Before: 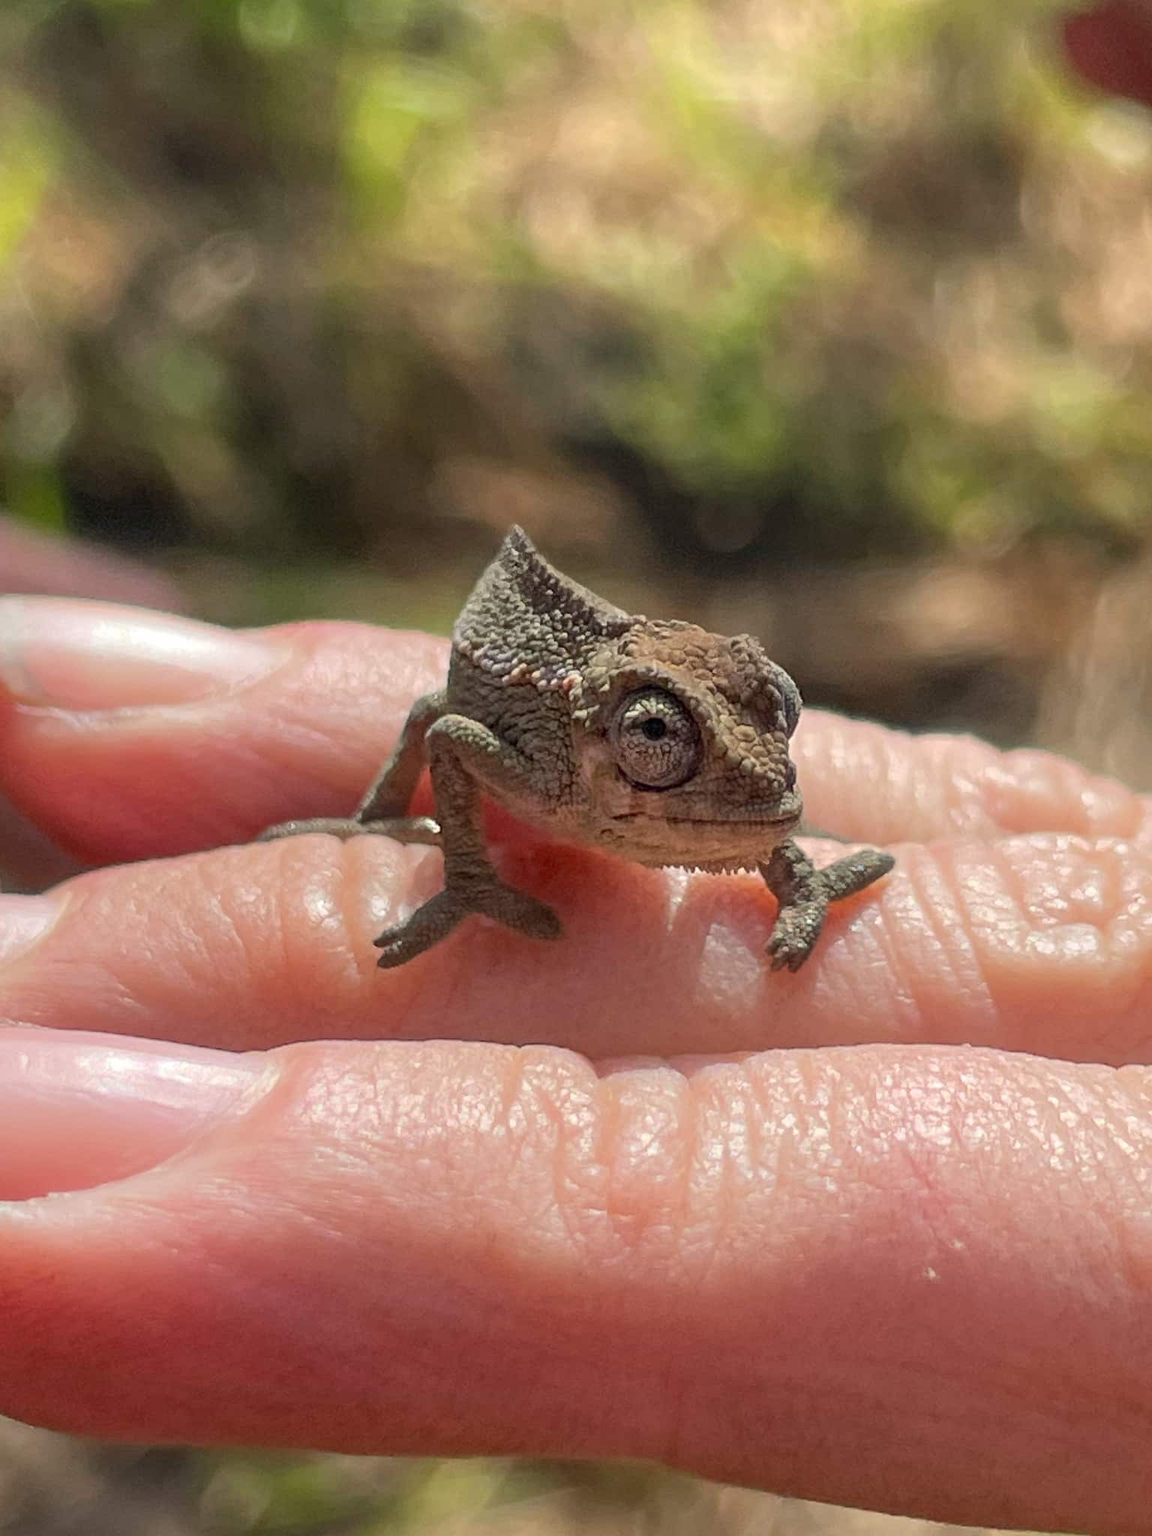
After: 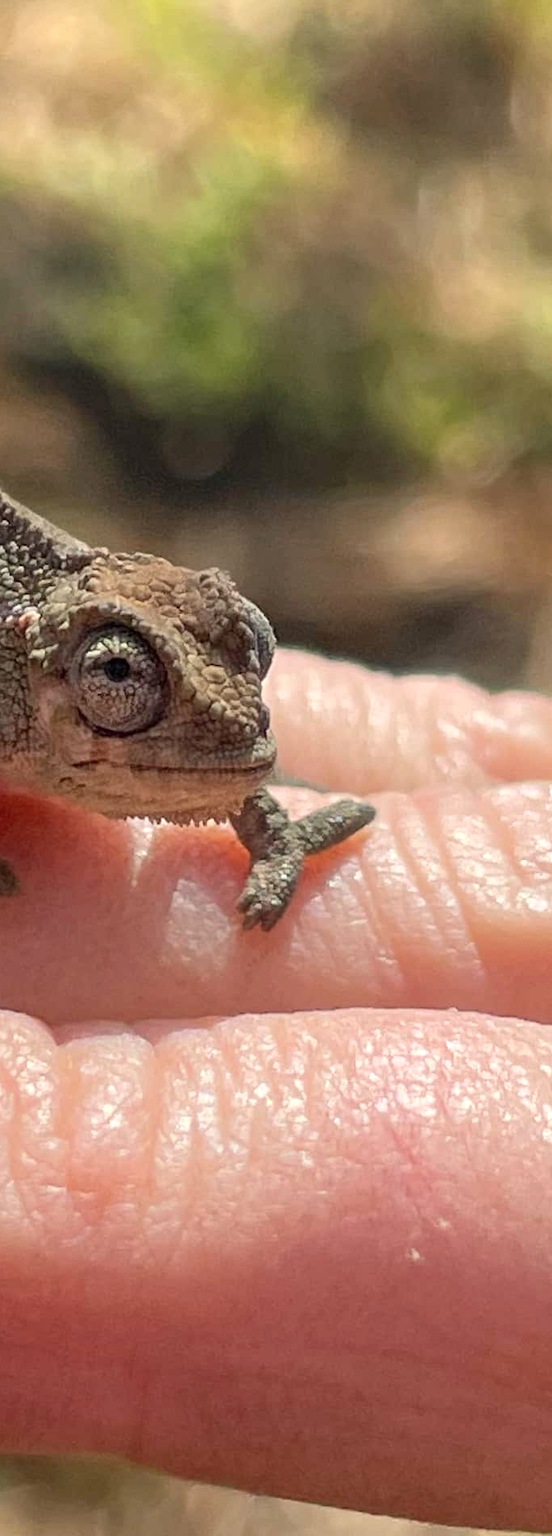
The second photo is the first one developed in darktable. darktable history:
exposure: exposure 0.213 EV, compensate exposure bias true, compensate highlight preservation false
crop: left 47.374%, top 6.899%, right 7.952%
